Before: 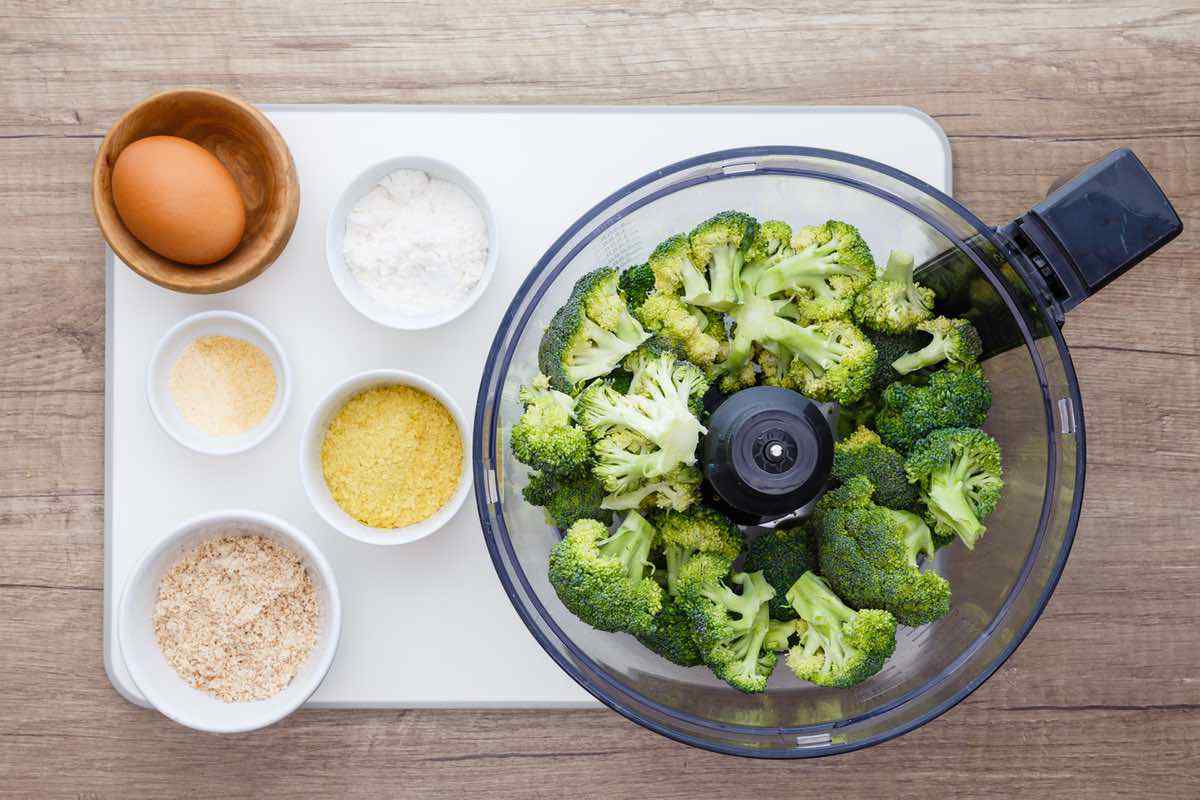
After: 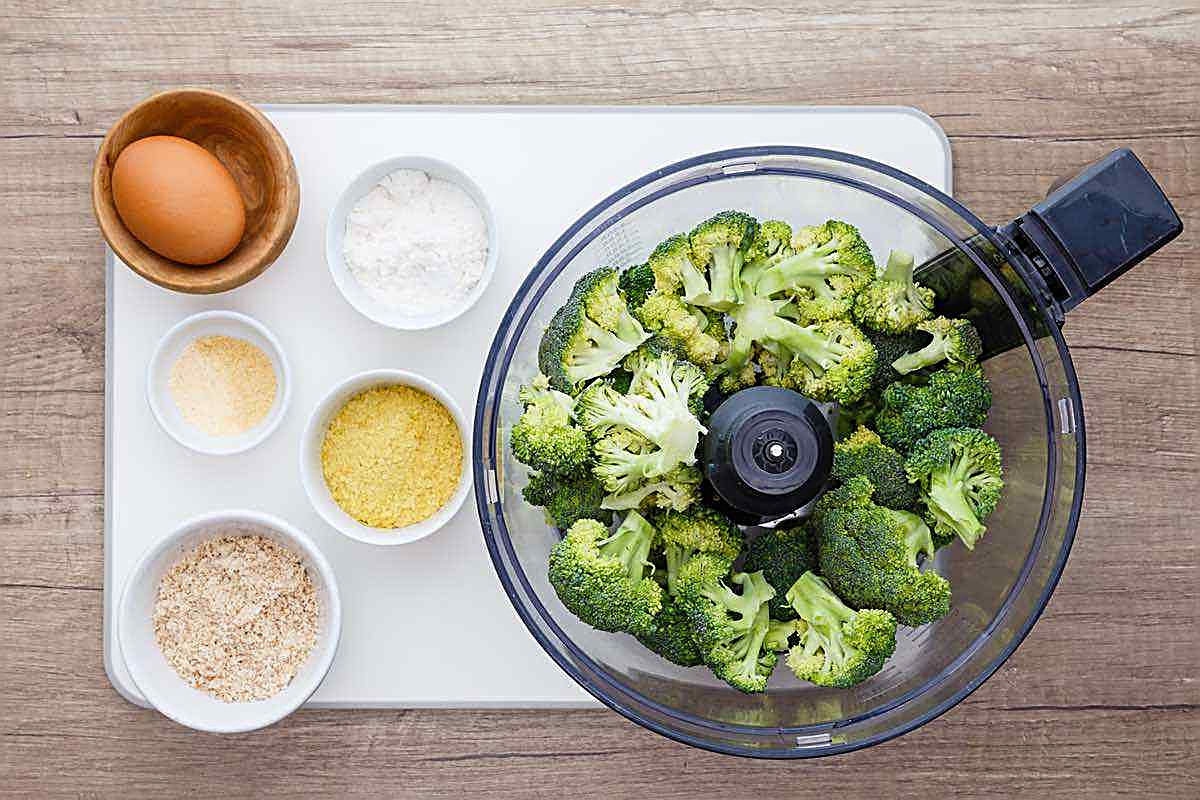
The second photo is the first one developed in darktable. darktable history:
sharpen: amount 0.901
exposure: compensate highlight preservation false
